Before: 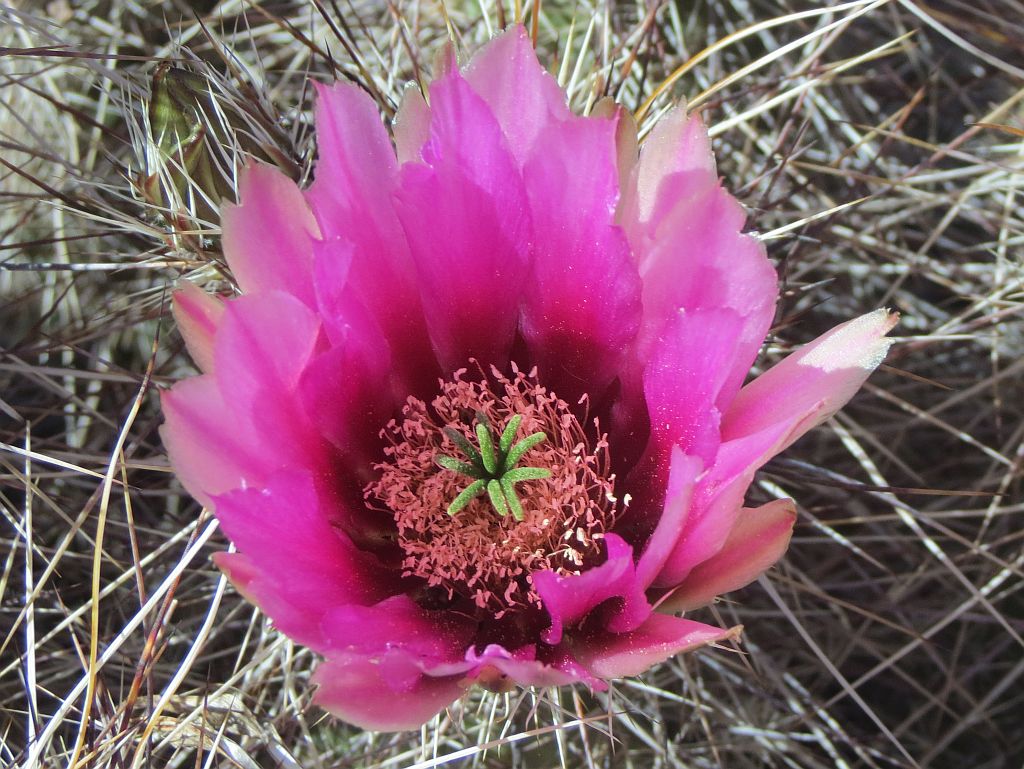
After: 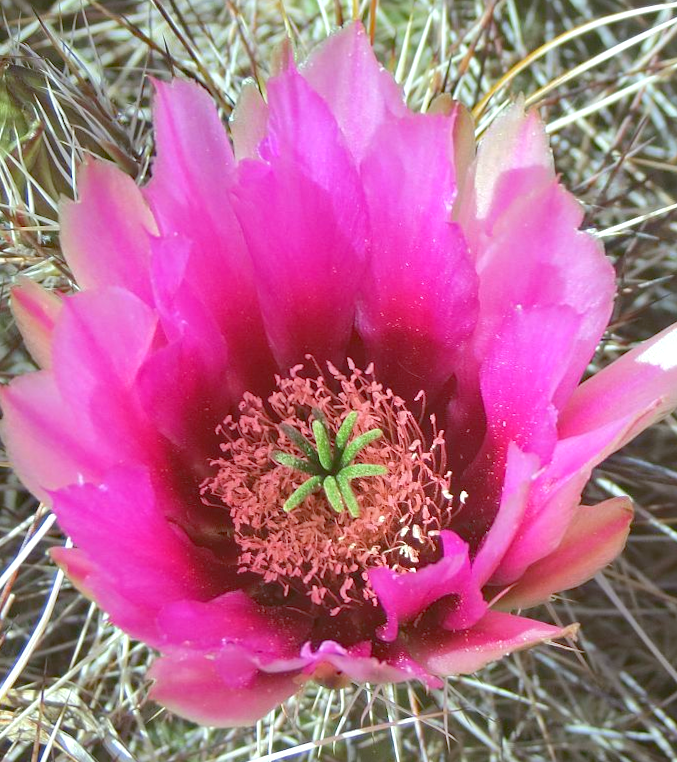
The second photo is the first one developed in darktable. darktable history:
shadows and highlights: shadows 25, highlights -25
exposure: black level correction 0, exposure 0.5 EV, compensate exposure bias true, compensate highlight preservation false
haze removal: compatibility mode true, adaptive false
crop: left 15.419%, right 17.914%
color balance: lift [1.004, 1.002, 1.002, 0.998], gamma [1, 1.007, 1.002, 0.993], gain [1, 0.977, 1.013, 1.023], contrast -3.64%
tone curve: curves: ch0 [(0, 0.068) (1, 0.961)], color space Lab, linked channels, preserve colors none
rotate and perspective: rotation 0.192°, lens shift (horizontal) -0.015, crop left 0.005, crop right 0.996, crop top 0.006, crop bottom 0.99
